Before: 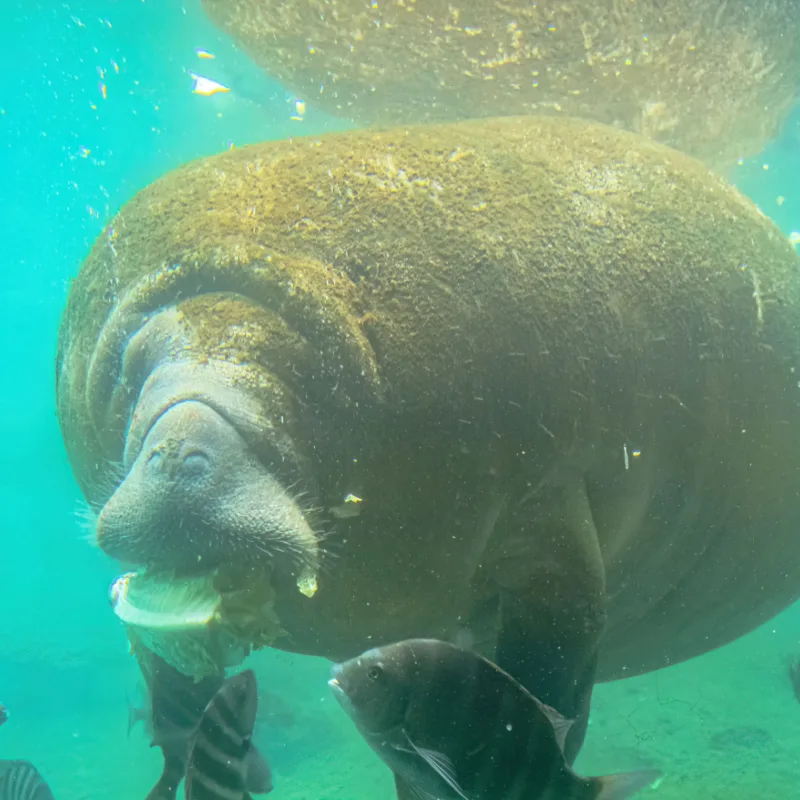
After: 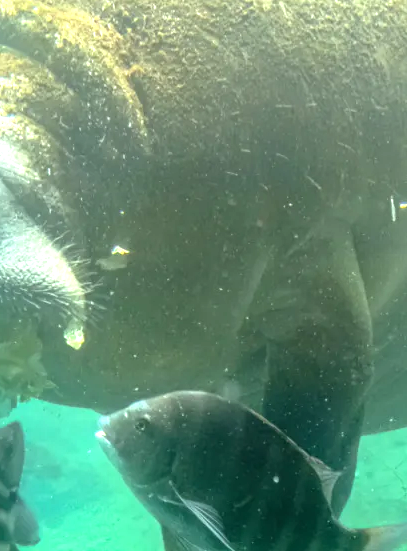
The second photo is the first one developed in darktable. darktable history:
local contrast: on, module defaults
exposure: black level correction 0.001, exposure 0.142 EV, compensate highlight preservation false
crop and rotate: left 29.222%, top 31.011%, right 19.824%
tone equalizer: -8 EV -0.735 EV, -7 EV -0.684 EV, -6 EV -0.602 EV, -5 EV -0.393 EV, -3 EV 0.401 EV, -2 EV 0.6 EV, -1 EV 0.686 EV, +0 EV 0.751 EV
